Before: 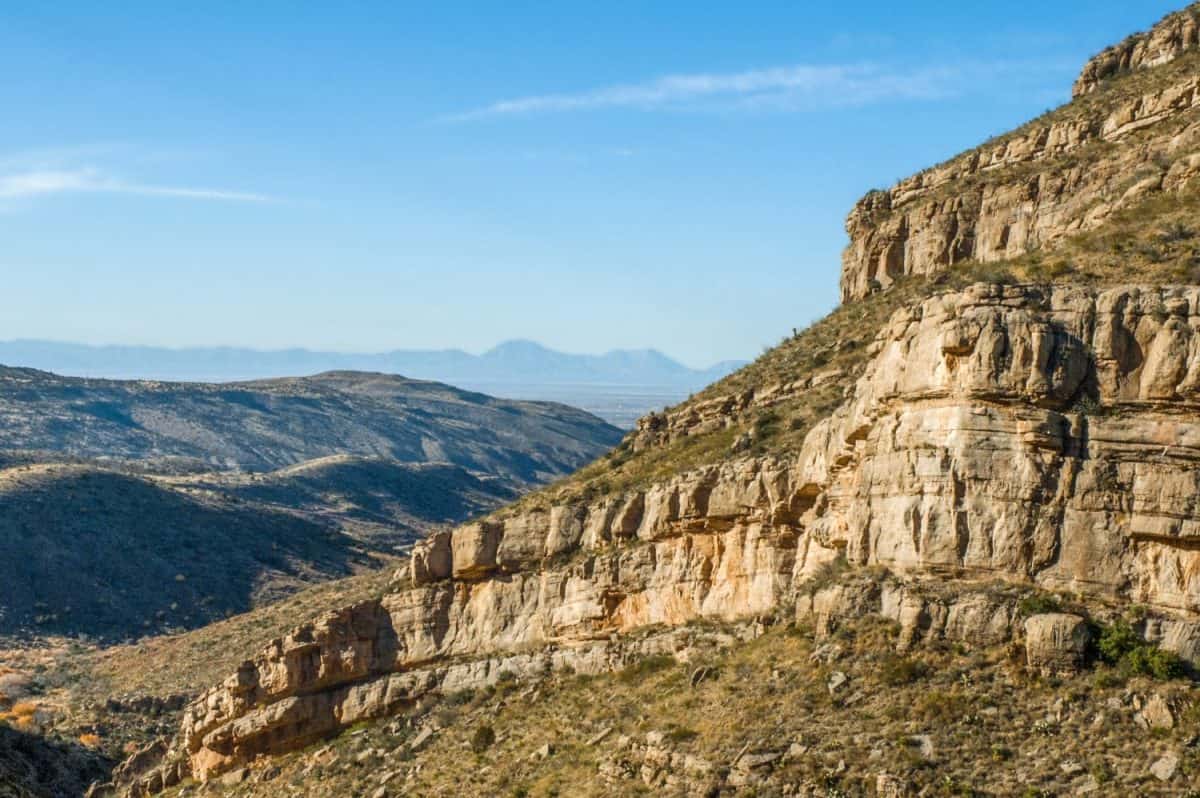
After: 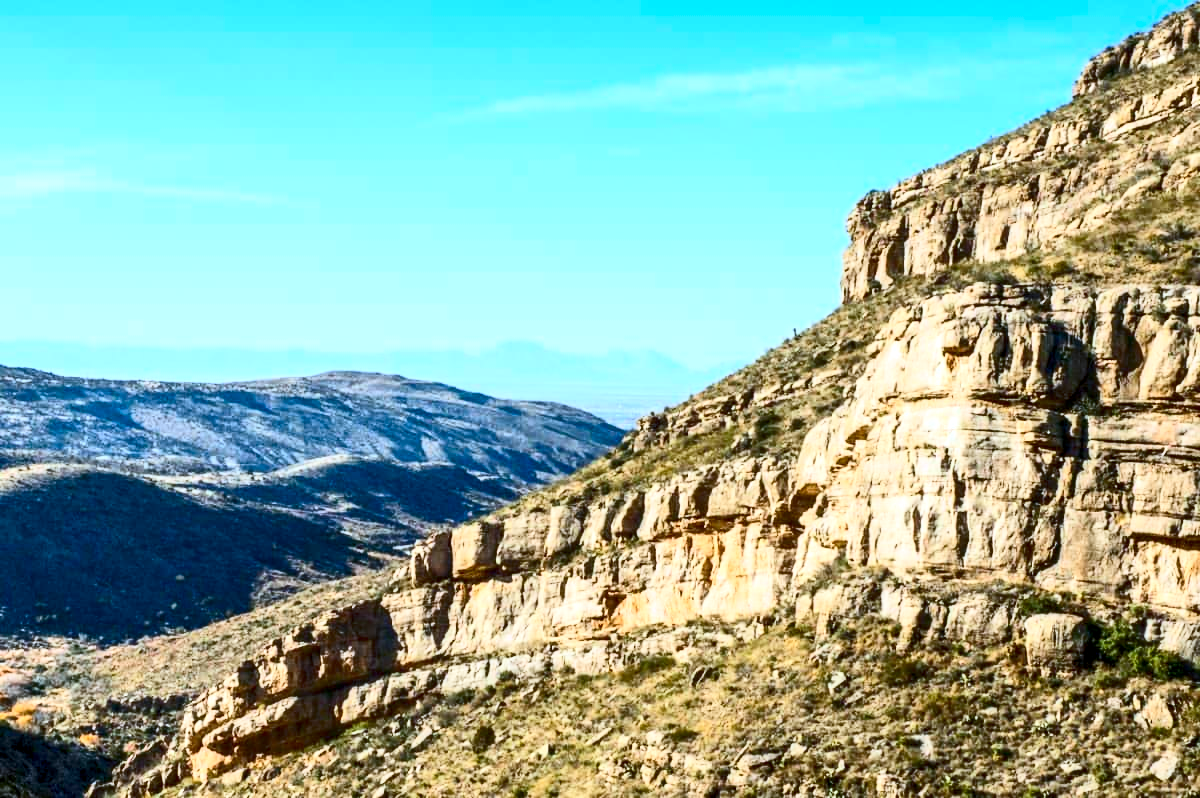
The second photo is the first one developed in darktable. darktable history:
white balance: red 0.988, blue 1.017
exposure: black level correction 0.005, exposure 0.417 EV, compensate highlight preservation false
color calibration: x 0.37, y 0.382, temperature 4313.32 K
contrast brightness saturation: contrast 0.4, brightness 0.1, saturation 0.21
